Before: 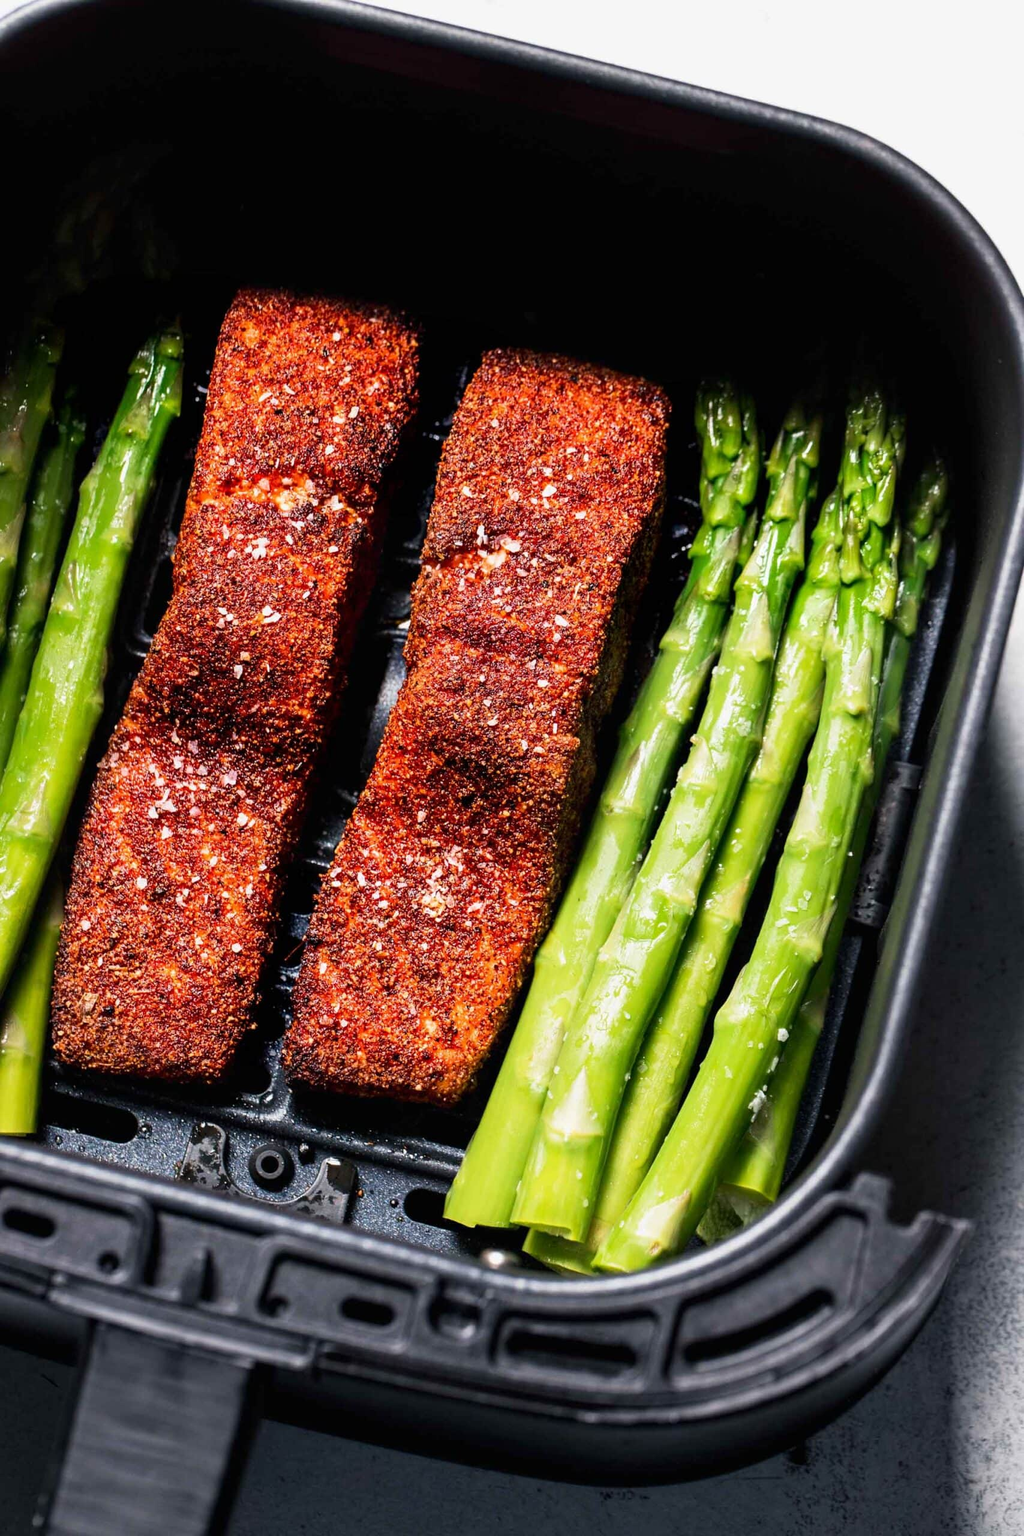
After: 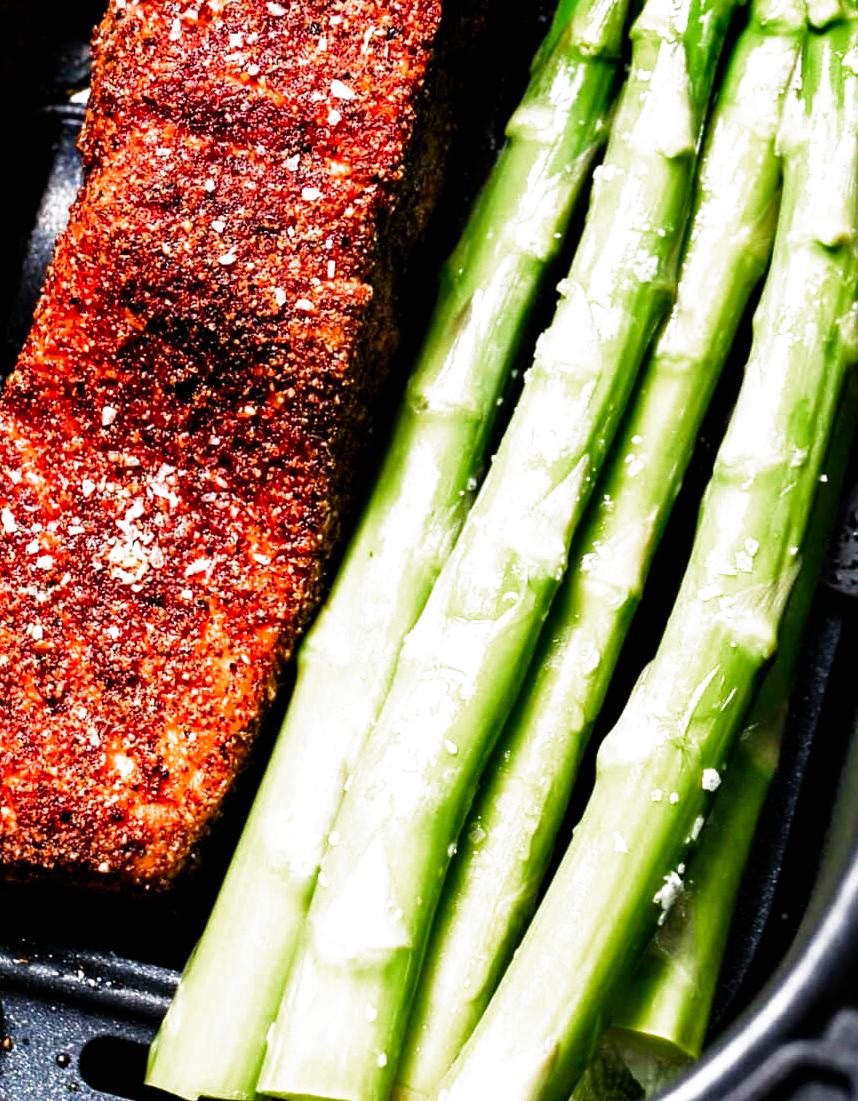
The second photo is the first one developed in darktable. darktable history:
exposure: exposure 0.213 EV, compensate exposure bias true, compensate highlight preservation false
crop: left 34.83%, top 36.92%, right 14.901%, bottom 20.045%
filmic rgb: black relative exposure -7.99 EV, white relative exposure 2.33 EV, threshold 2.97 EV, hardness 6.55, preserve chrominance no, color science v4 (2020), enable highlight reconstruction true
